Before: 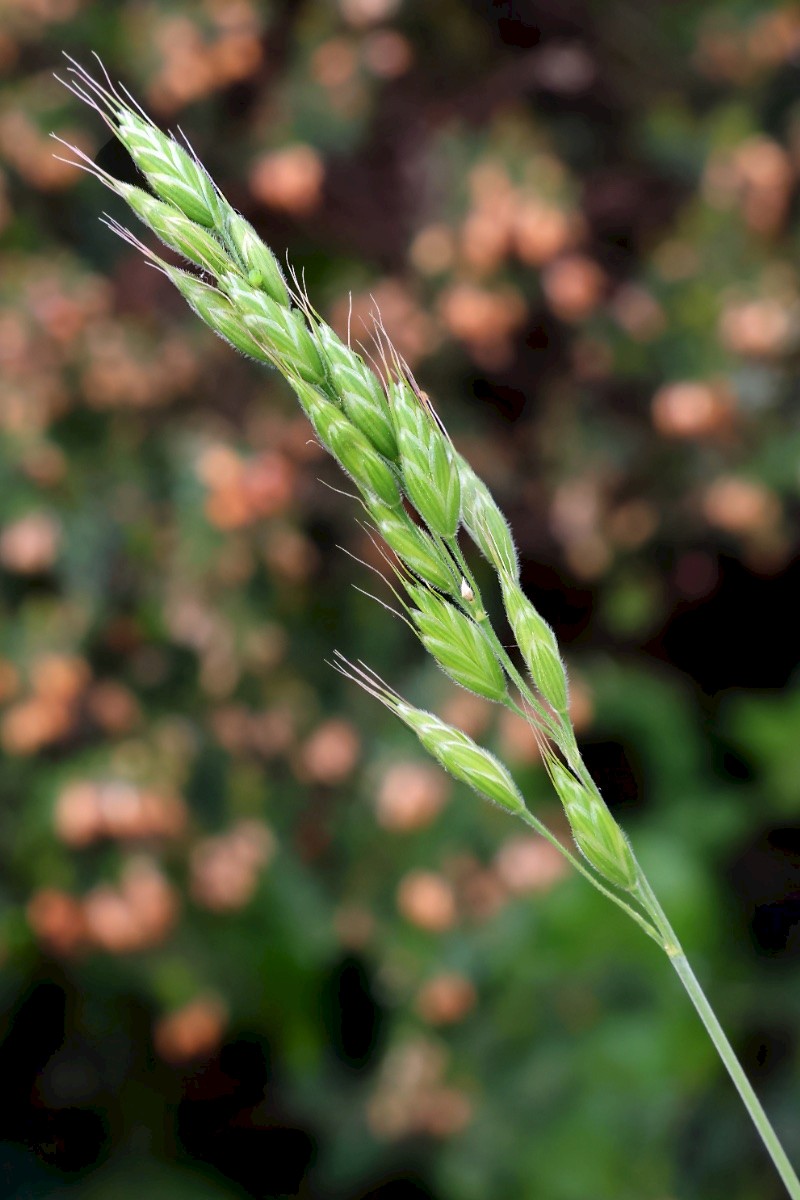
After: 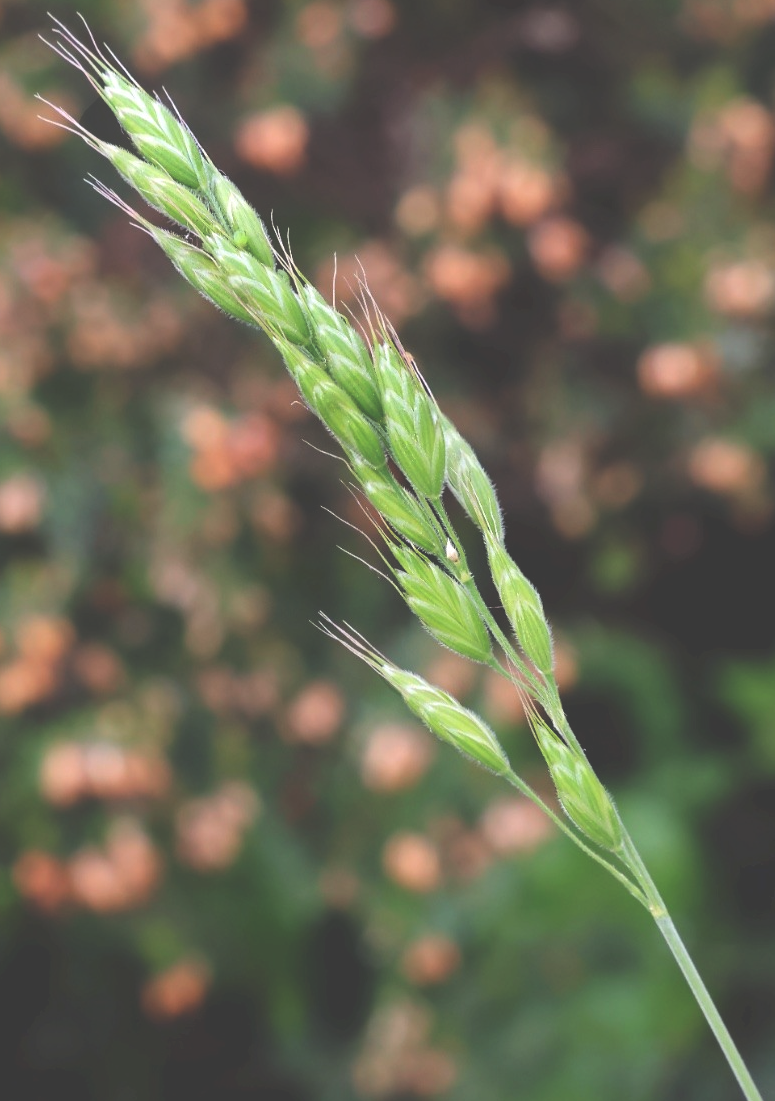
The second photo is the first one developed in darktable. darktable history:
bloom: size 13.65%, threshold 98.39%, strength 4.82%
exposure: black level correction -0.041, exposure 0.064 EV, compensate highlight preservation false
crop: left 1.964%, top 3.251%, right 1.122%, bottom 4.933%
